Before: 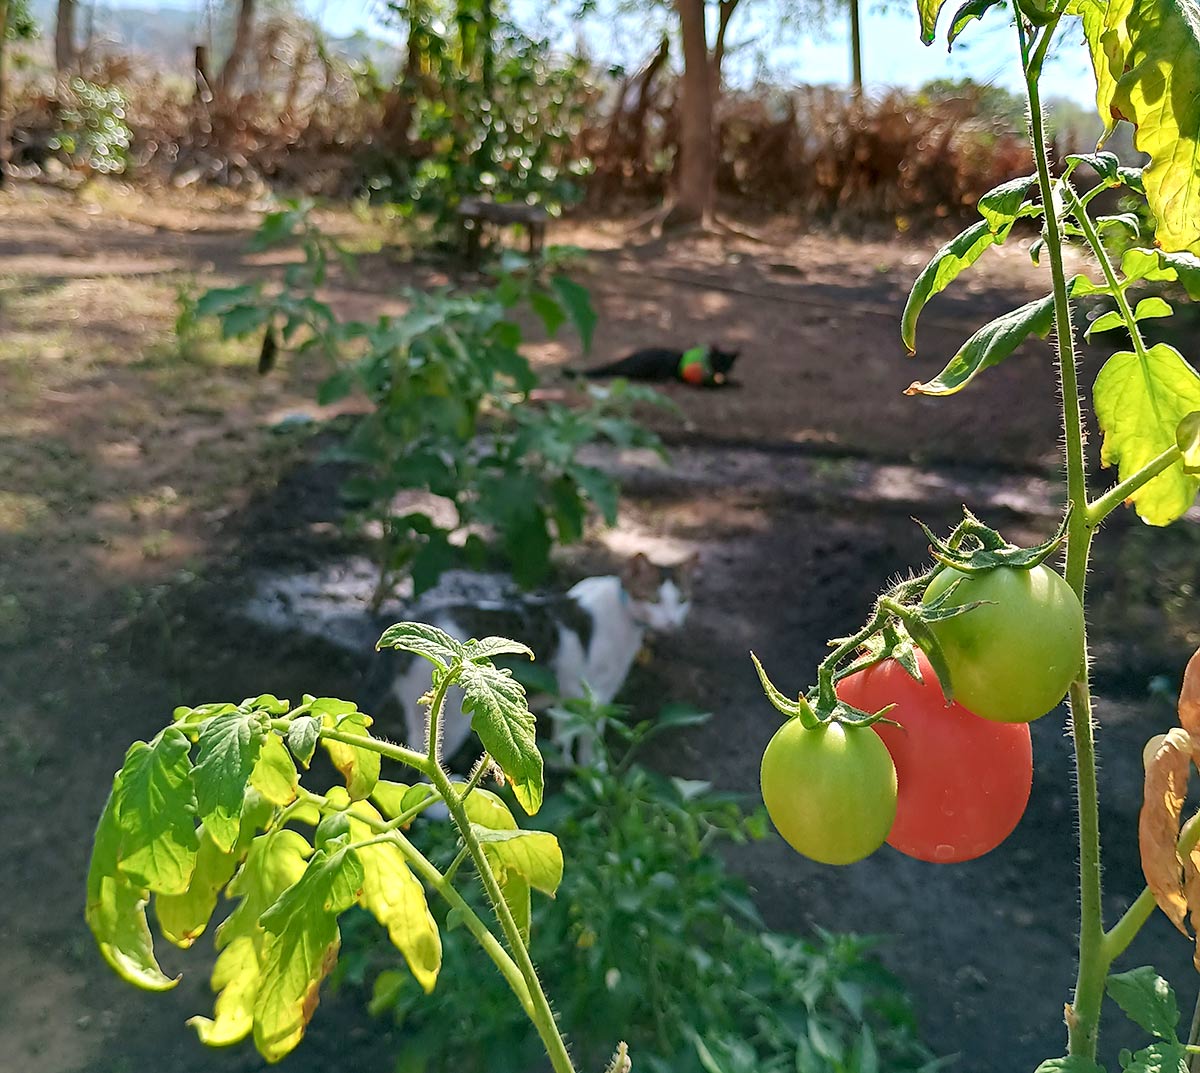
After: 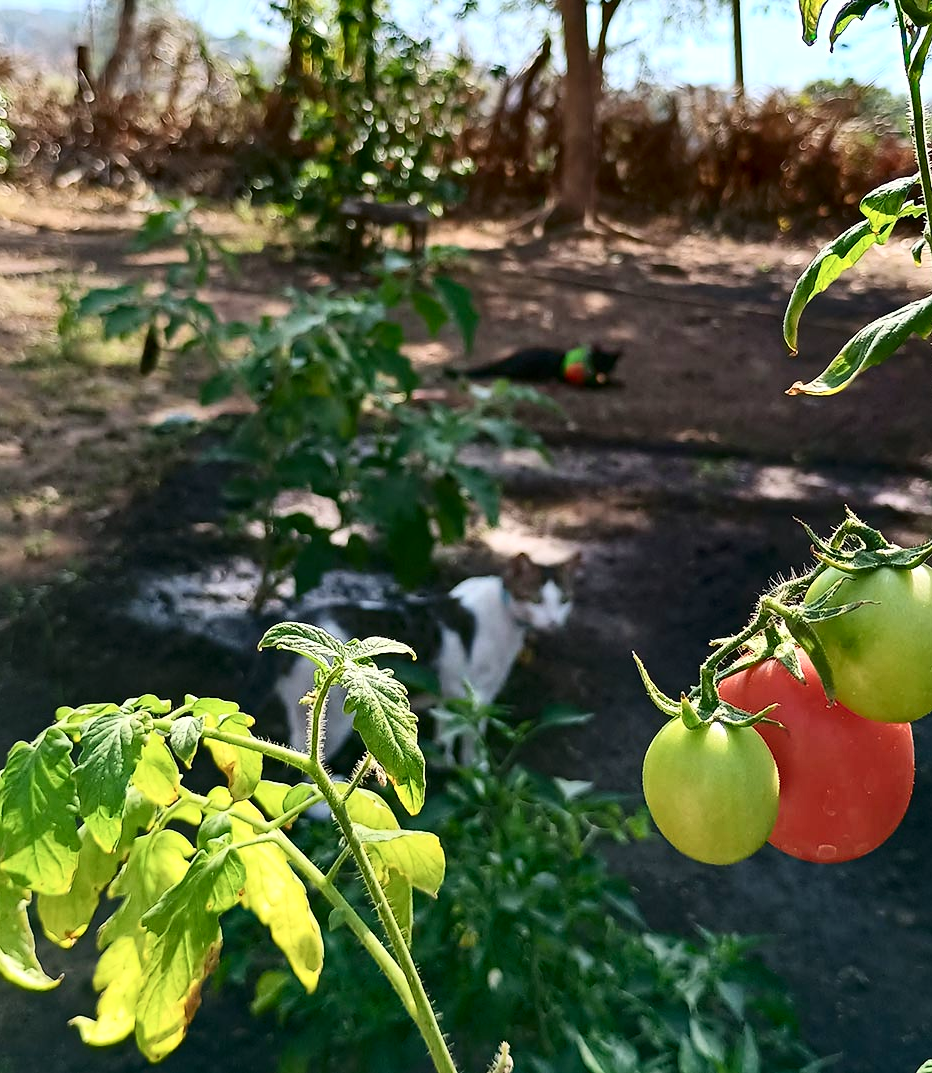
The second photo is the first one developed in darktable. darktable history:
contrast brightness saturation: contrast 0.277
crop: left 9.868%, right 12.449%
